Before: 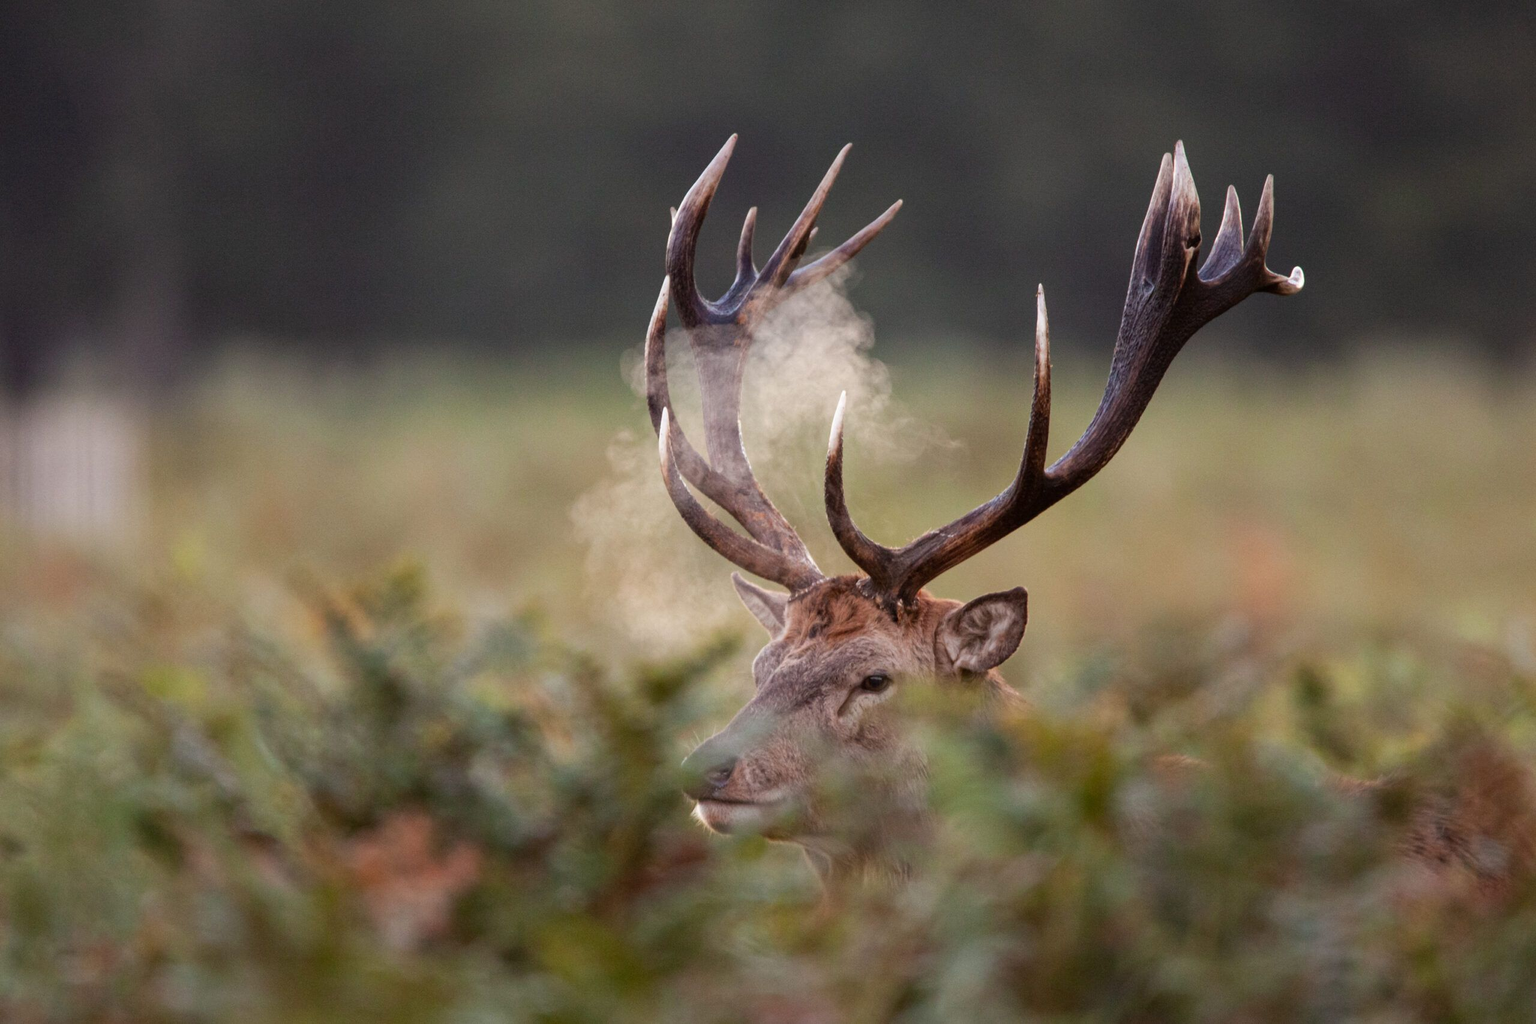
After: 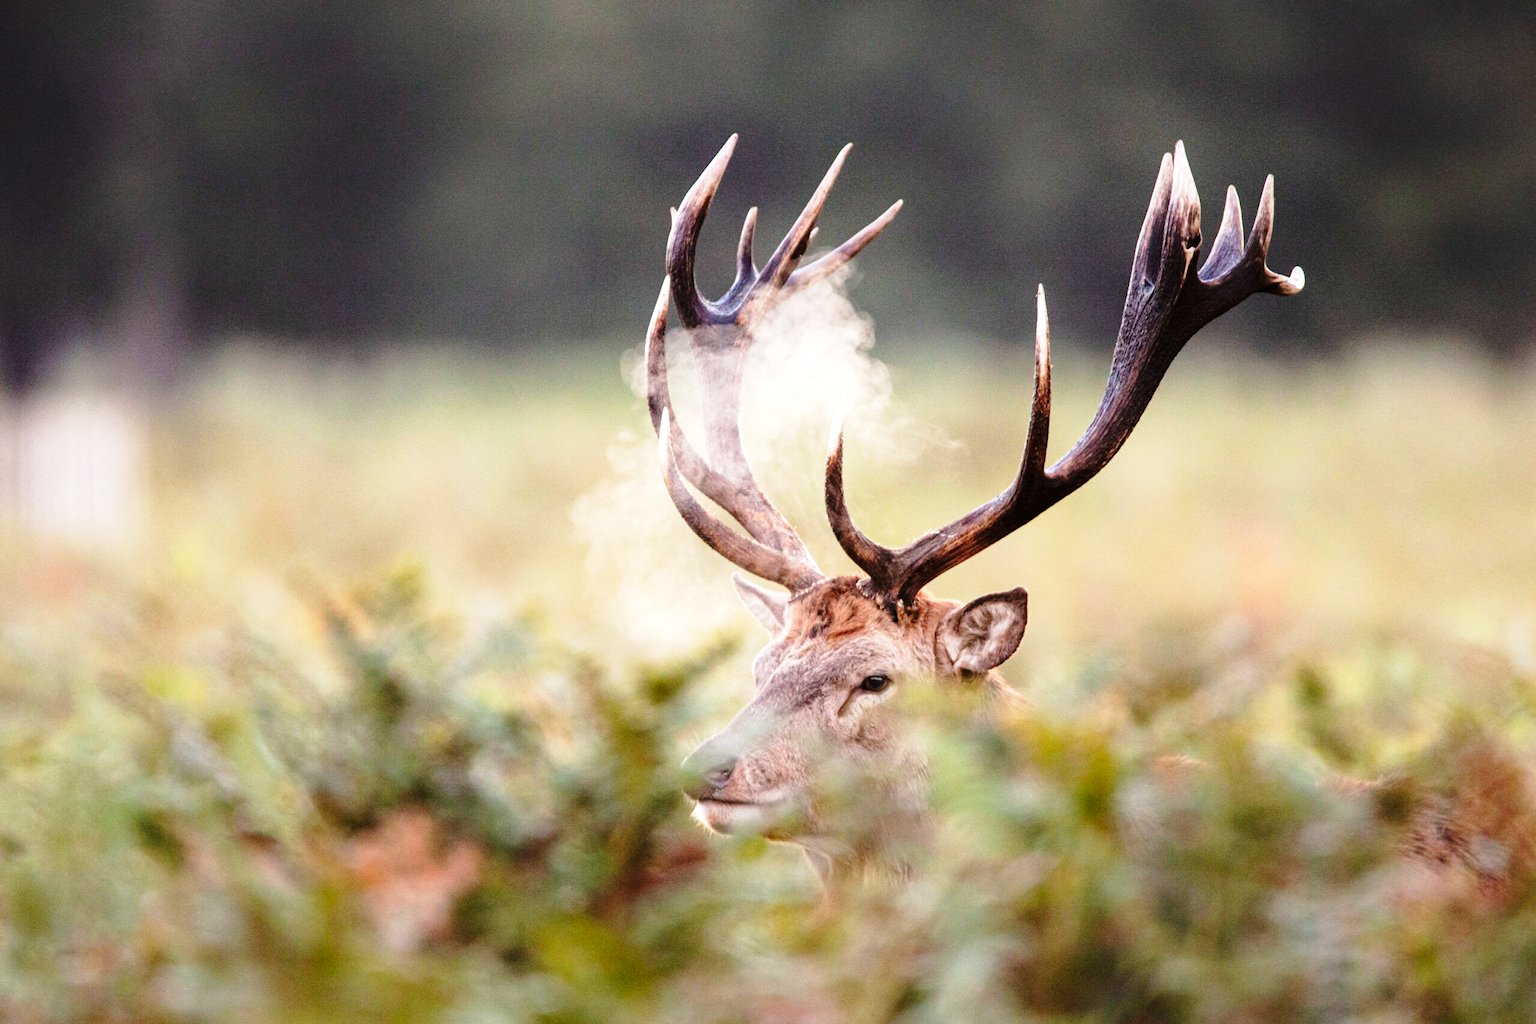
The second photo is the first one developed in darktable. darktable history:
tone equalizer: -8 EV -0.71 EV, -7 EV -0.691 EV, -6 EV -0.589 EV, -5 EV -0.412 EV, -3 EV 0.389 EV, -2 EV 0.6 EV, -1 EV 0.691 EV, +0 EV 0.772 EV
base curve: curves: ch0 [(0, 0) (0.028, 0.03) (0.121, 0.232) (0.46, 0.748) (0.859, 0.968) (1, 1)], preserve colors none
